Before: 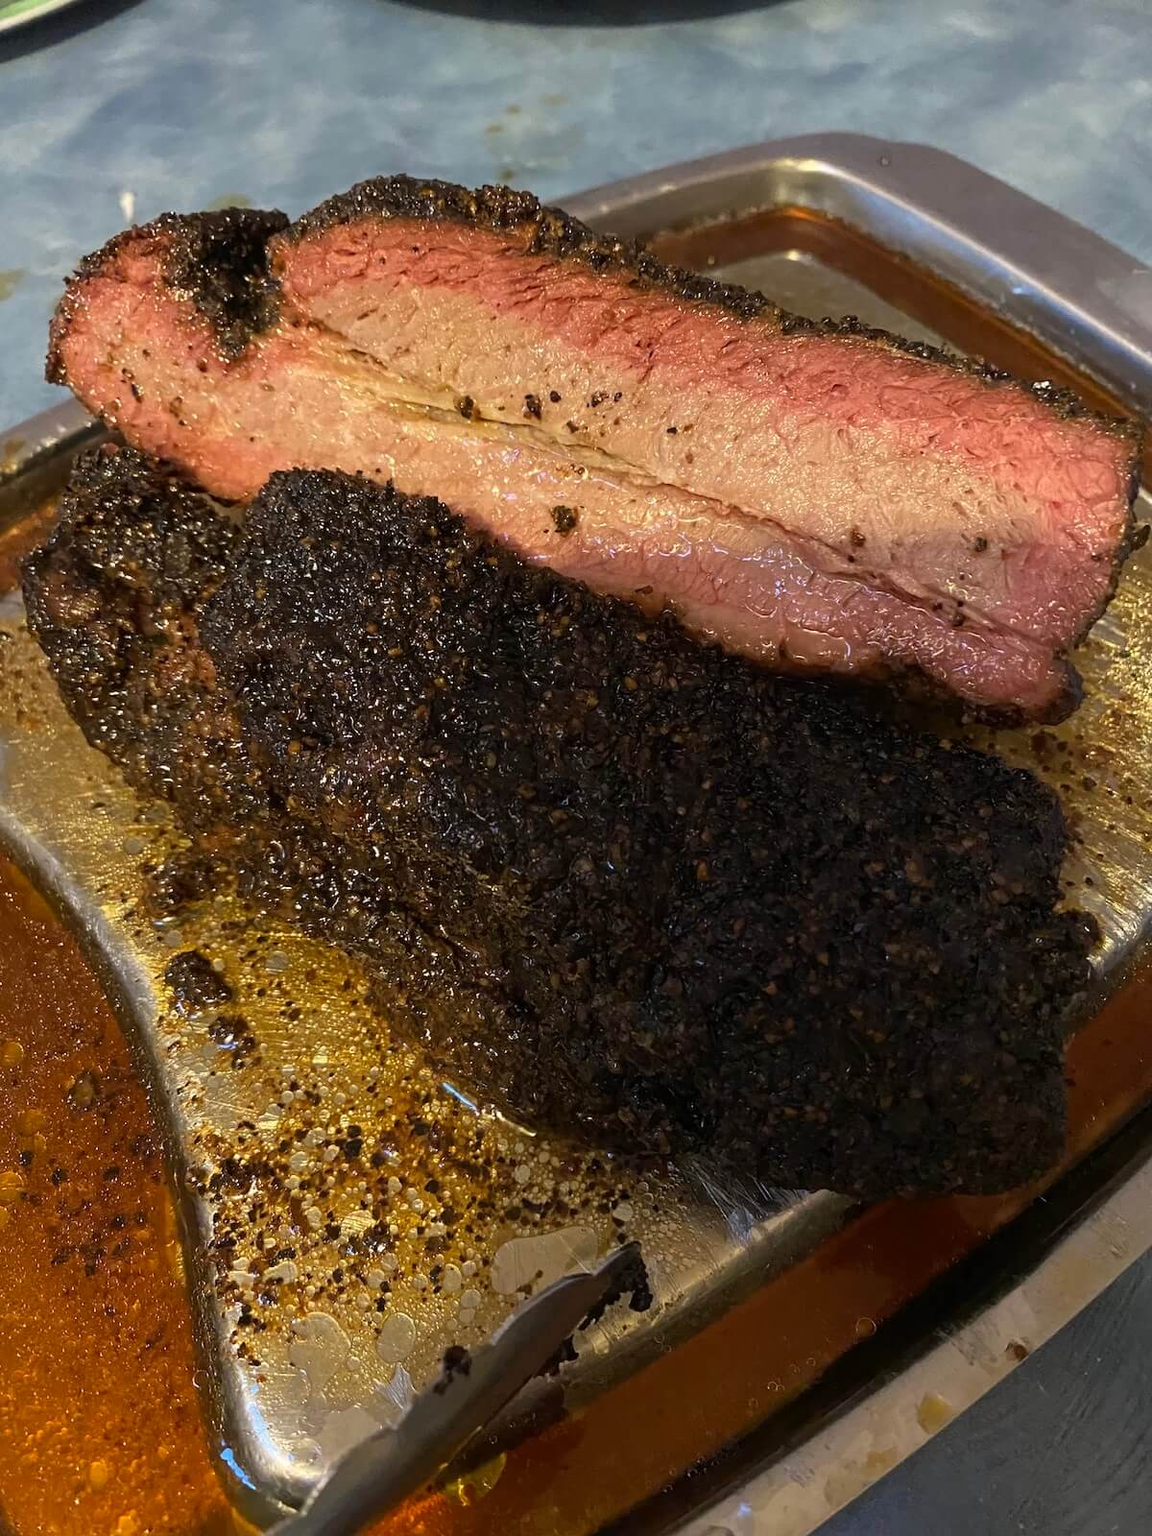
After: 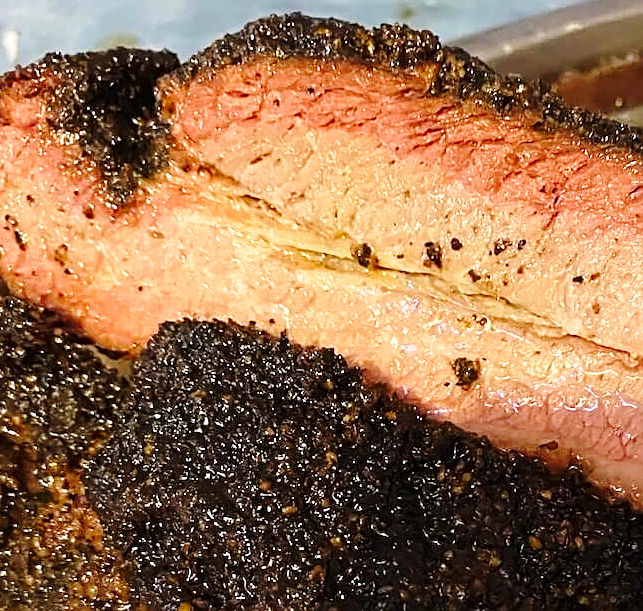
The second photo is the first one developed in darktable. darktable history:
base curve: curves: ch0 [(0, 0) (0.028, 0.03) (0.121, 0.232) (0.46, 0.748) (0.859, 0.968) (1, 1)], exposure shift 0.572, preserve colors none
sharpen: amount 0.49
crop: left 10.185%, top 10.613%, right 36.224%, bottom 51.17%
